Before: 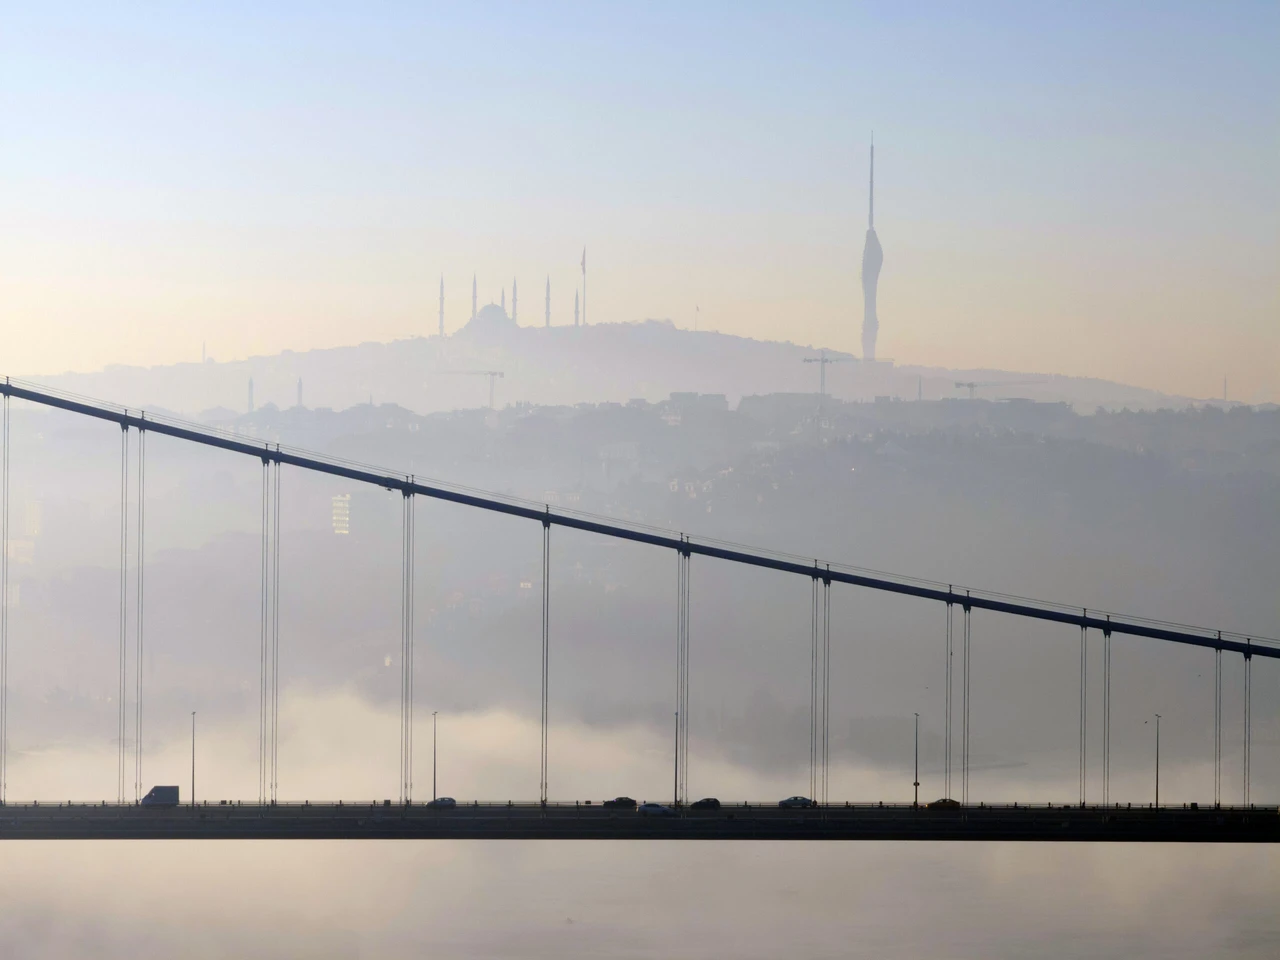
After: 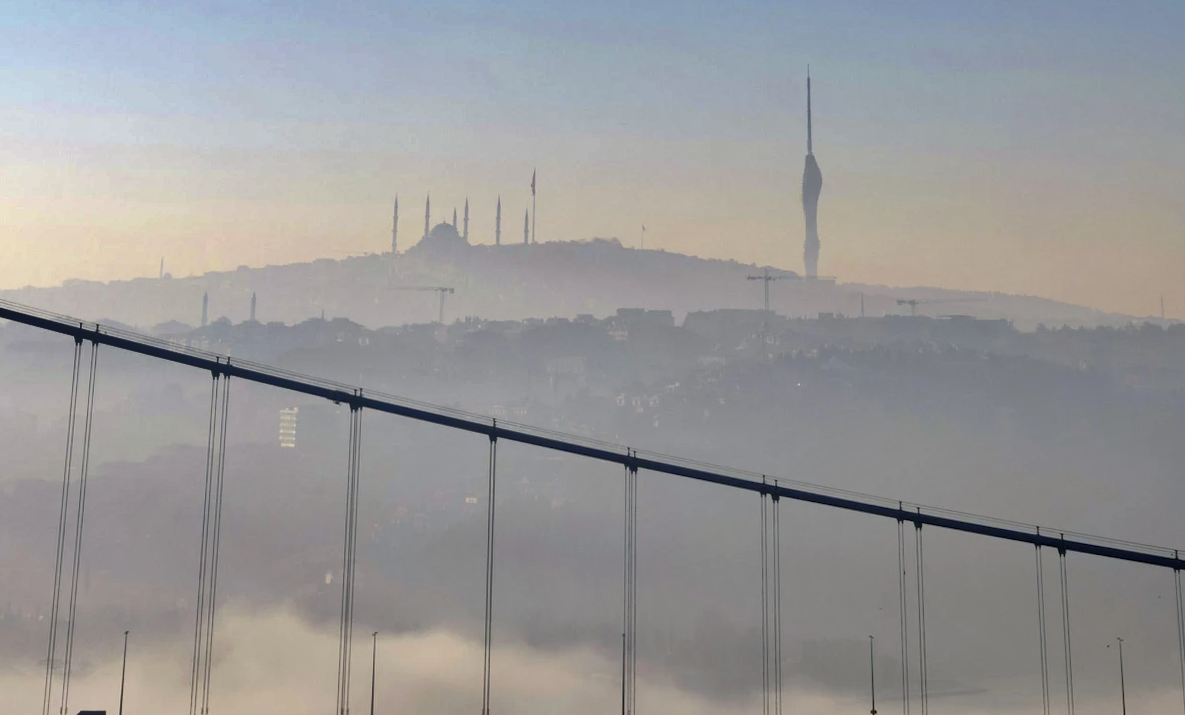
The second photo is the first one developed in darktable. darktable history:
shadows and highlights: white point adjustment 0.1, highlights -70, soften with gaussian
rotate and perspective: rotation 0.215°, lens shift (vertical) -0.139, crop left 0.069, crop right 0.939, crop top 0.002, crop bottom 0.996
crop: left 0.387%, top 5.469%, bottom 19.809%
